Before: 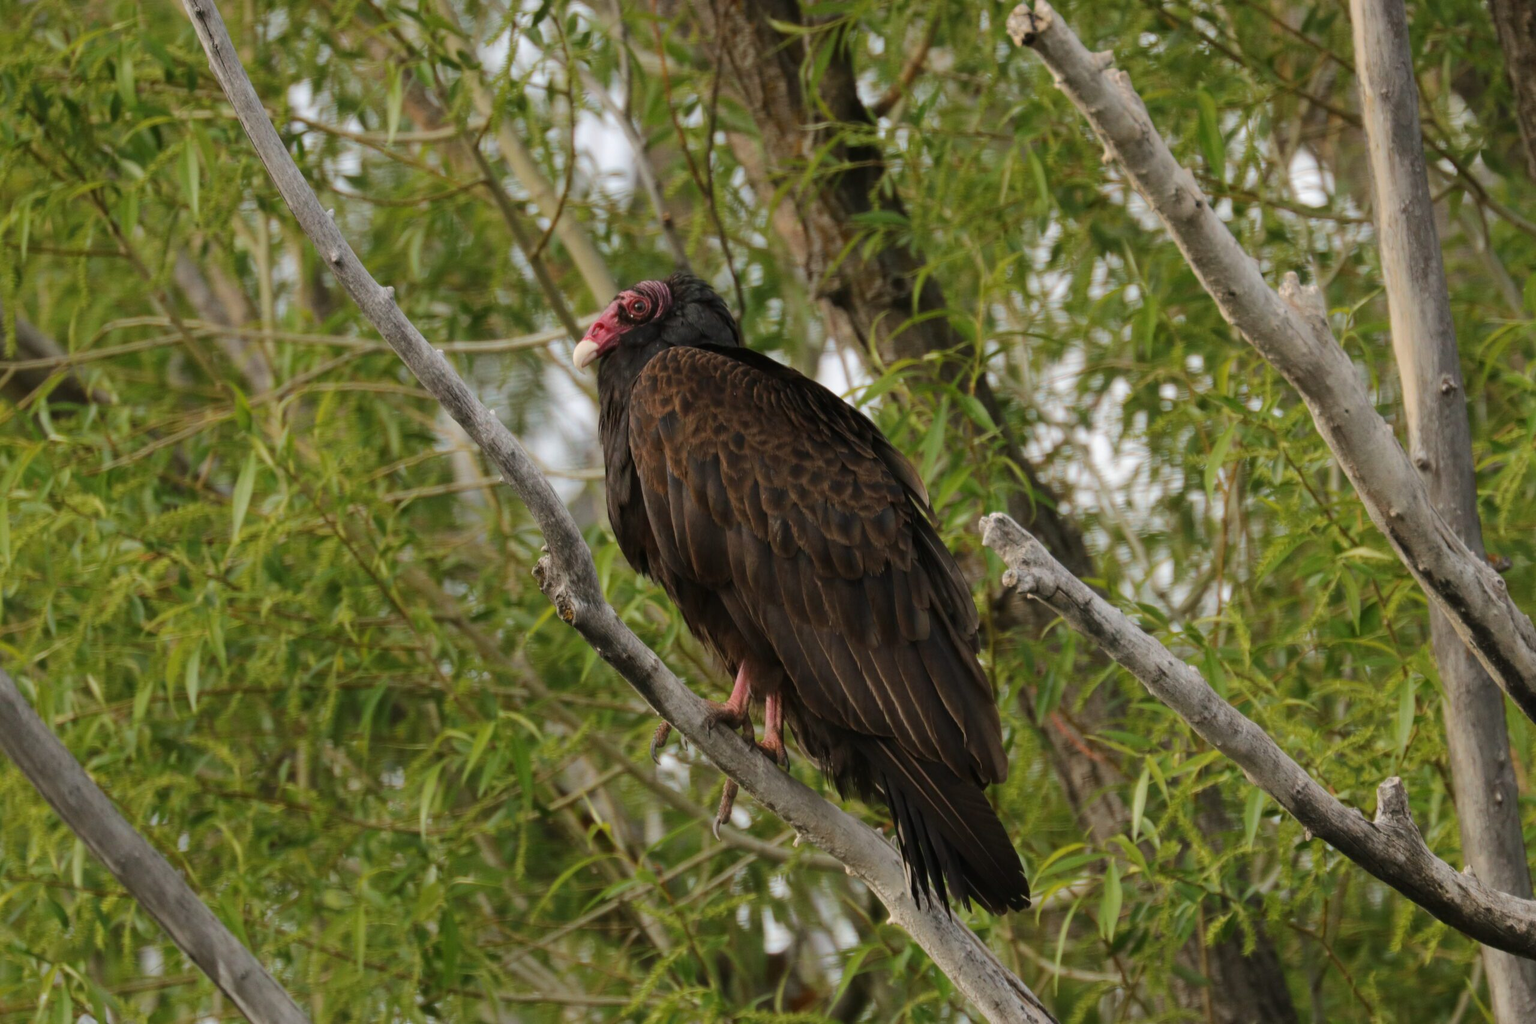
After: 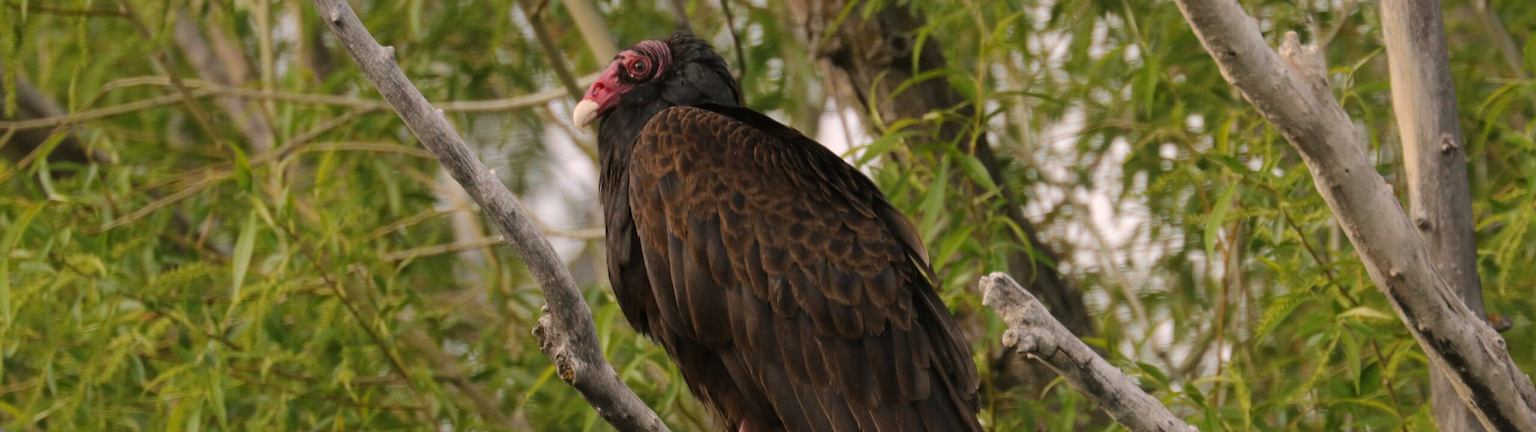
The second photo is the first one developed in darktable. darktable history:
color correction: highlights a* 5.77, highlights b* 4.82
crop and rotate: top 23.494%, bottom 34.303%
